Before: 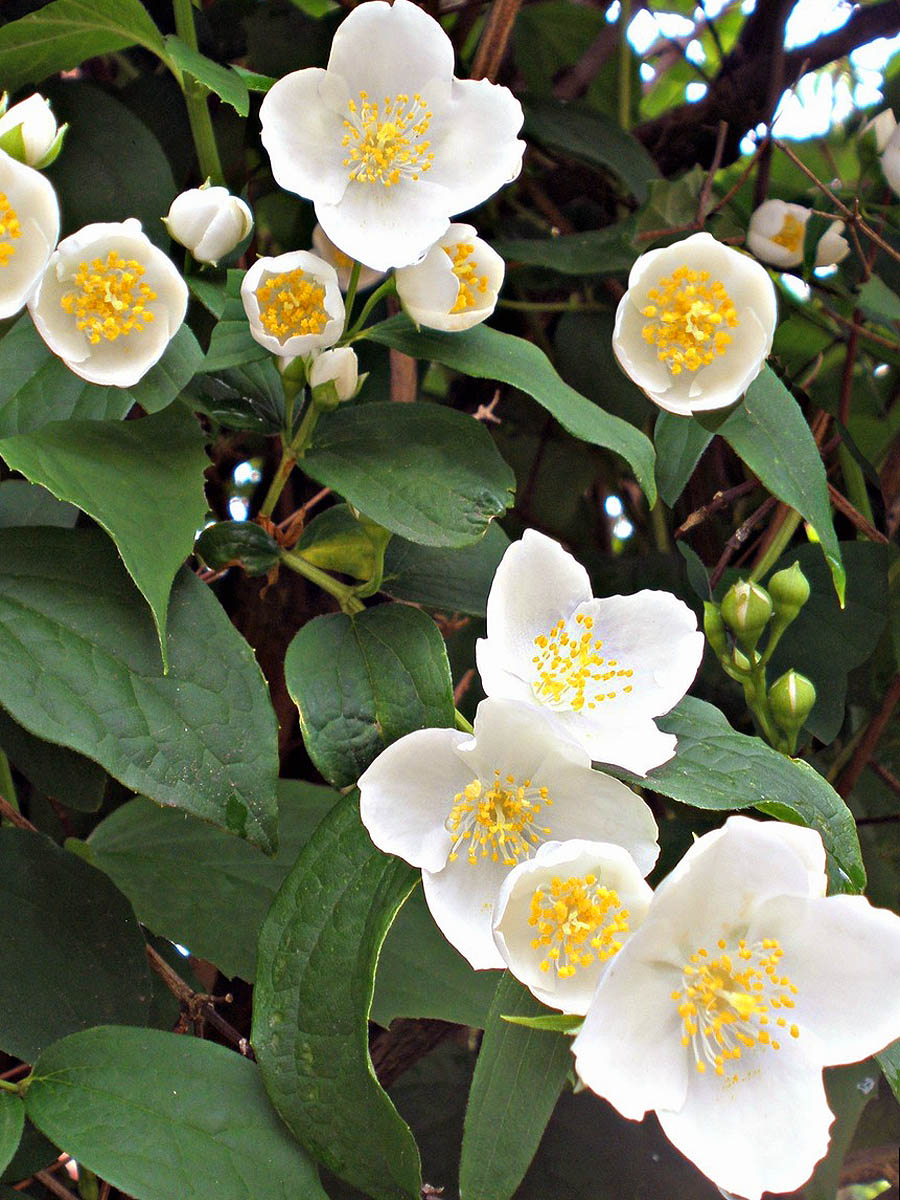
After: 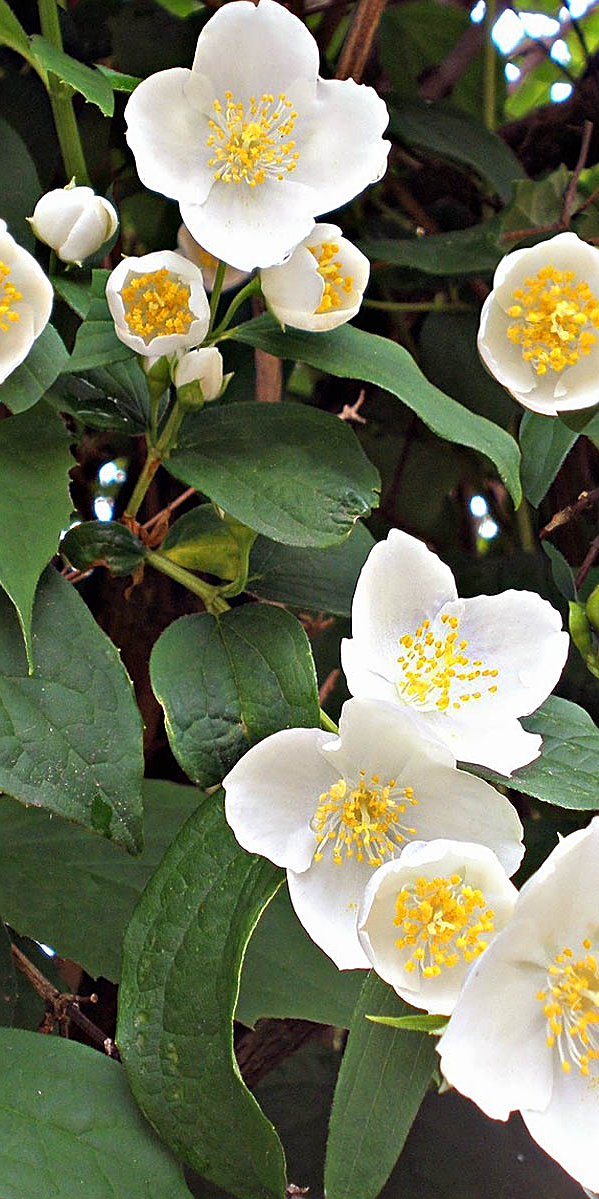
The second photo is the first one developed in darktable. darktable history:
sharpen: on, module defaults
crop and rotate: left 15.055%, right 18.278%
